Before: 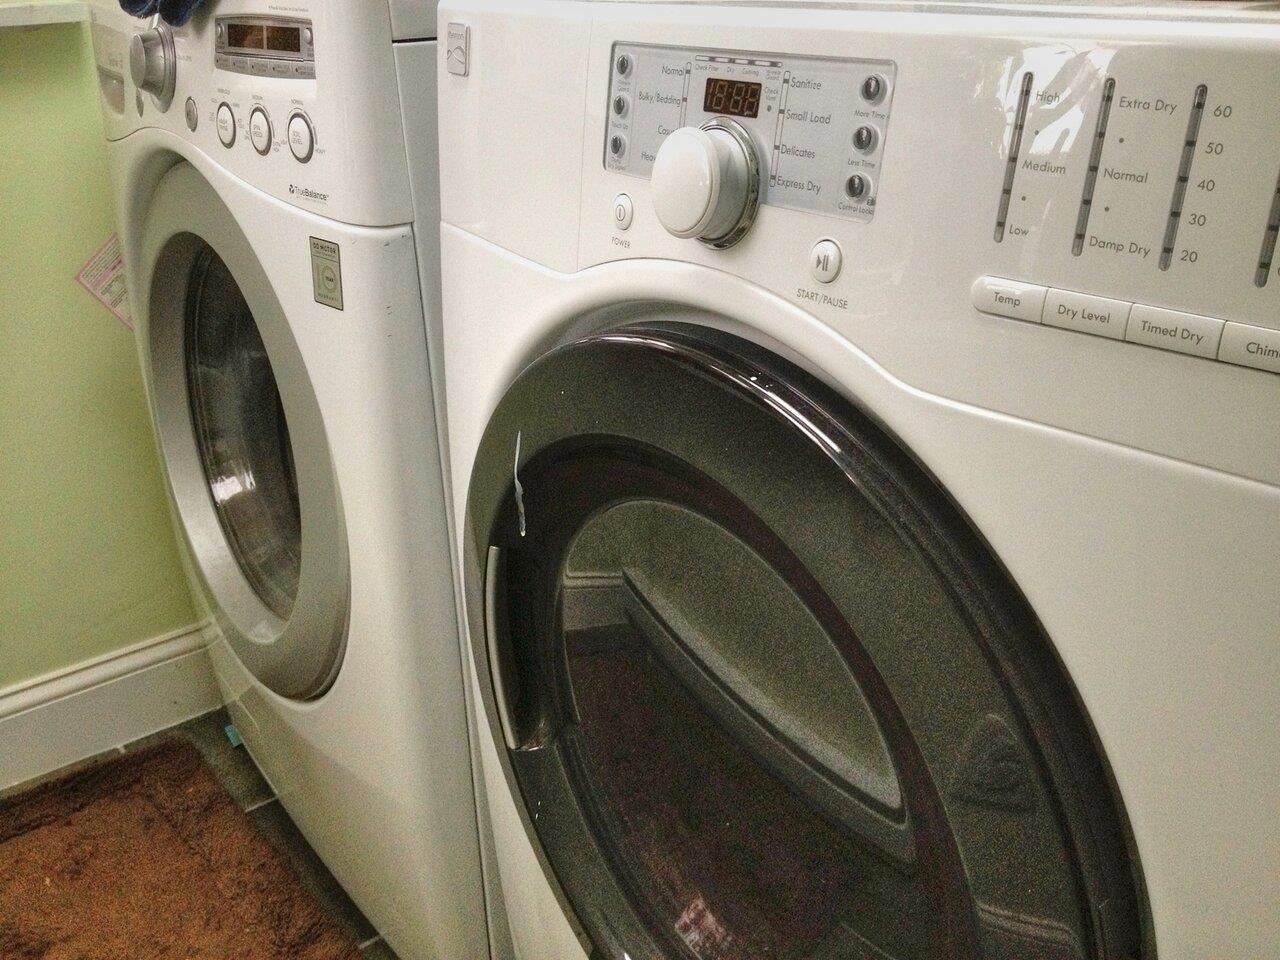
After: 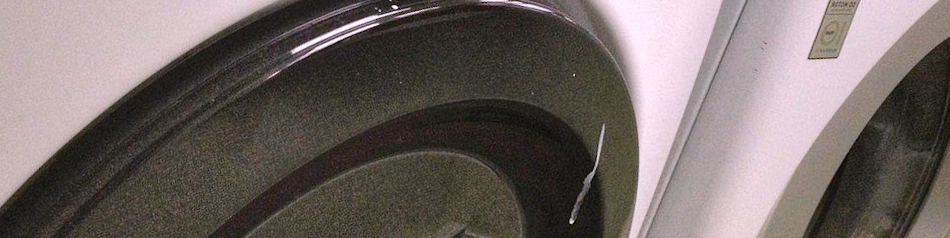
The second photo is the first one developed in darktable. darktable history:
crop and rotate: angle 16.12°, top 30.835%, bottom 35.653%
rotate and perspective: rotation -0.45°, automatic cropping original format, crop left 0.008, crop right 0.992, crop top 0.012, crop bottom 0.988
white balance: red 1.066, blue 1.119
